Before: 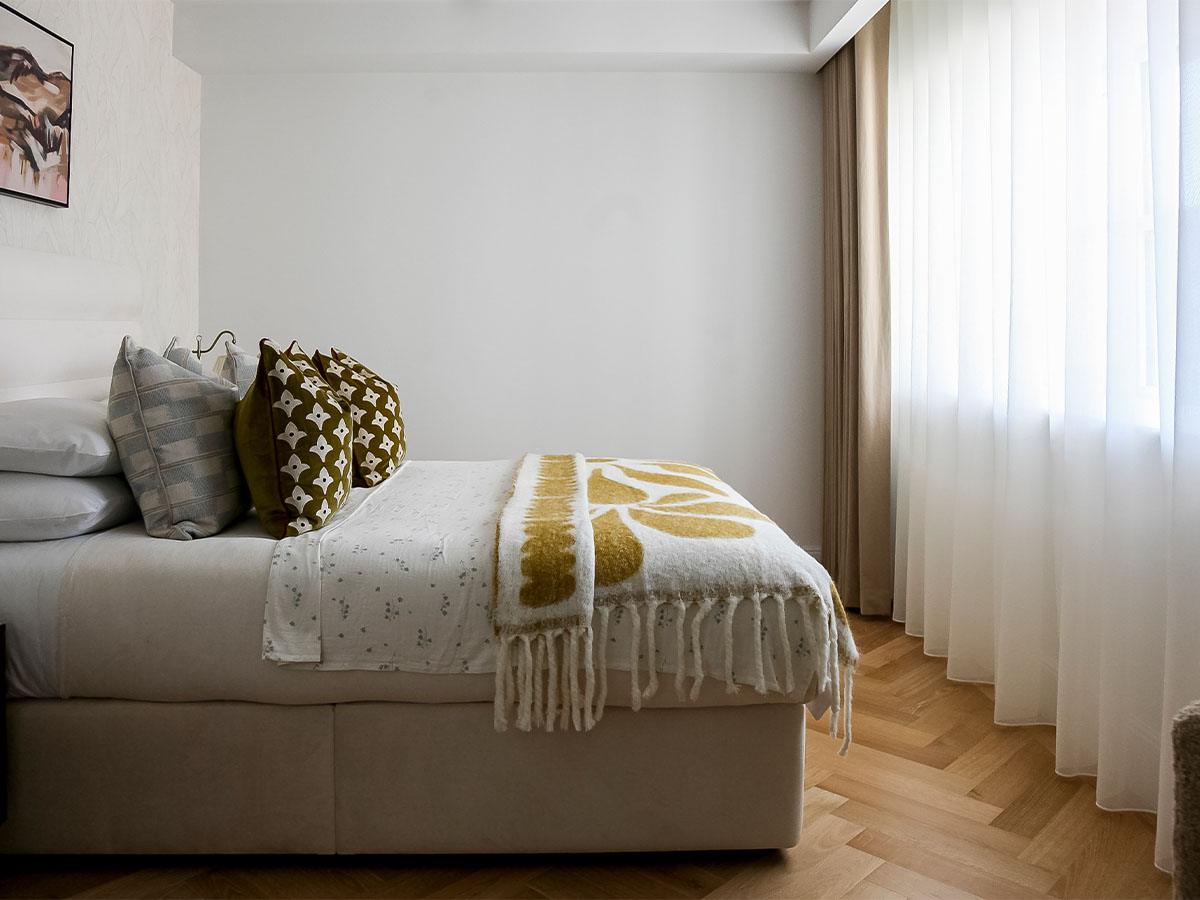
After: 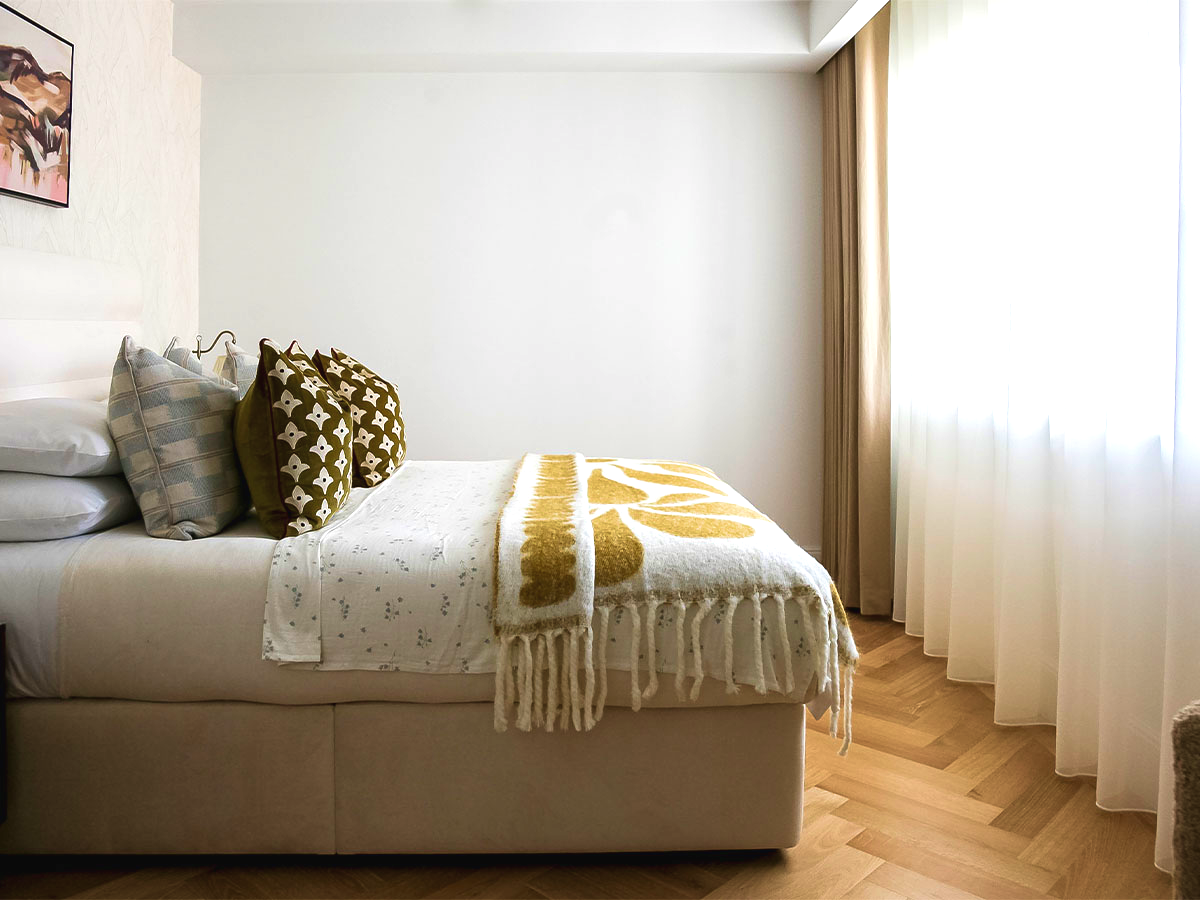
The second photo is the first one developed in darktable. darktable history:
velvia: strength 50%
exposure: black level correction -0.002, exposure 0.54 EV, compensate highlight preservation false
